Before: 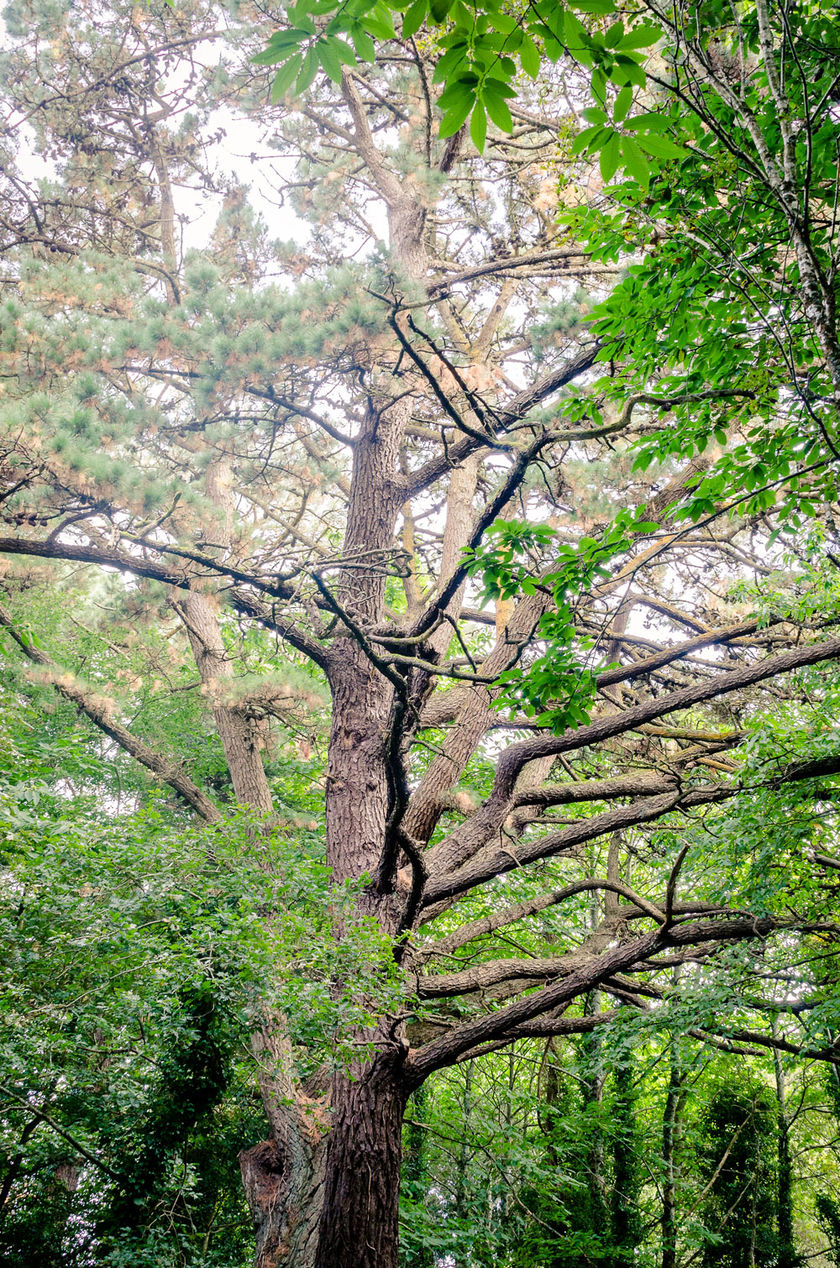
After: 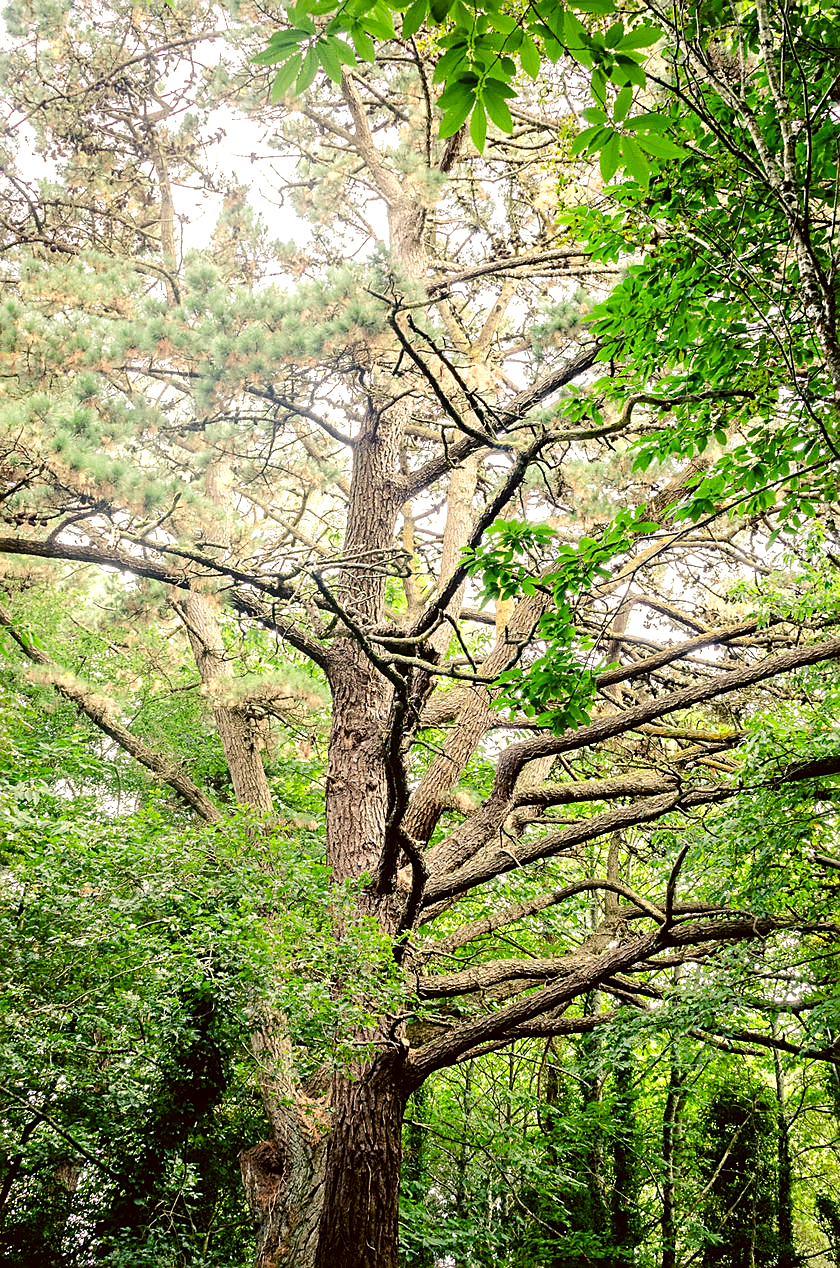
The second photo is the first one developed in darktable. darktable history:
tone equalizer: -8 EV -0.417 EV, -7 EV -0.389 EV, -6 EV -0.333 EV, -5 EV -0.222 EV, -3 EV 0.222 EV, -2 EV 0.333 EV, -1 EV 0.389 EV, +0 EV 0.417 EV, edges refinement/feathering 500, mask exposure compensation -1.57 EV, preserve details no
sharpen: on, module defaults
color correction: highlights a* -1.43, highlights b* 10.12, shadows a* 0.395, shadows b* 19.35
